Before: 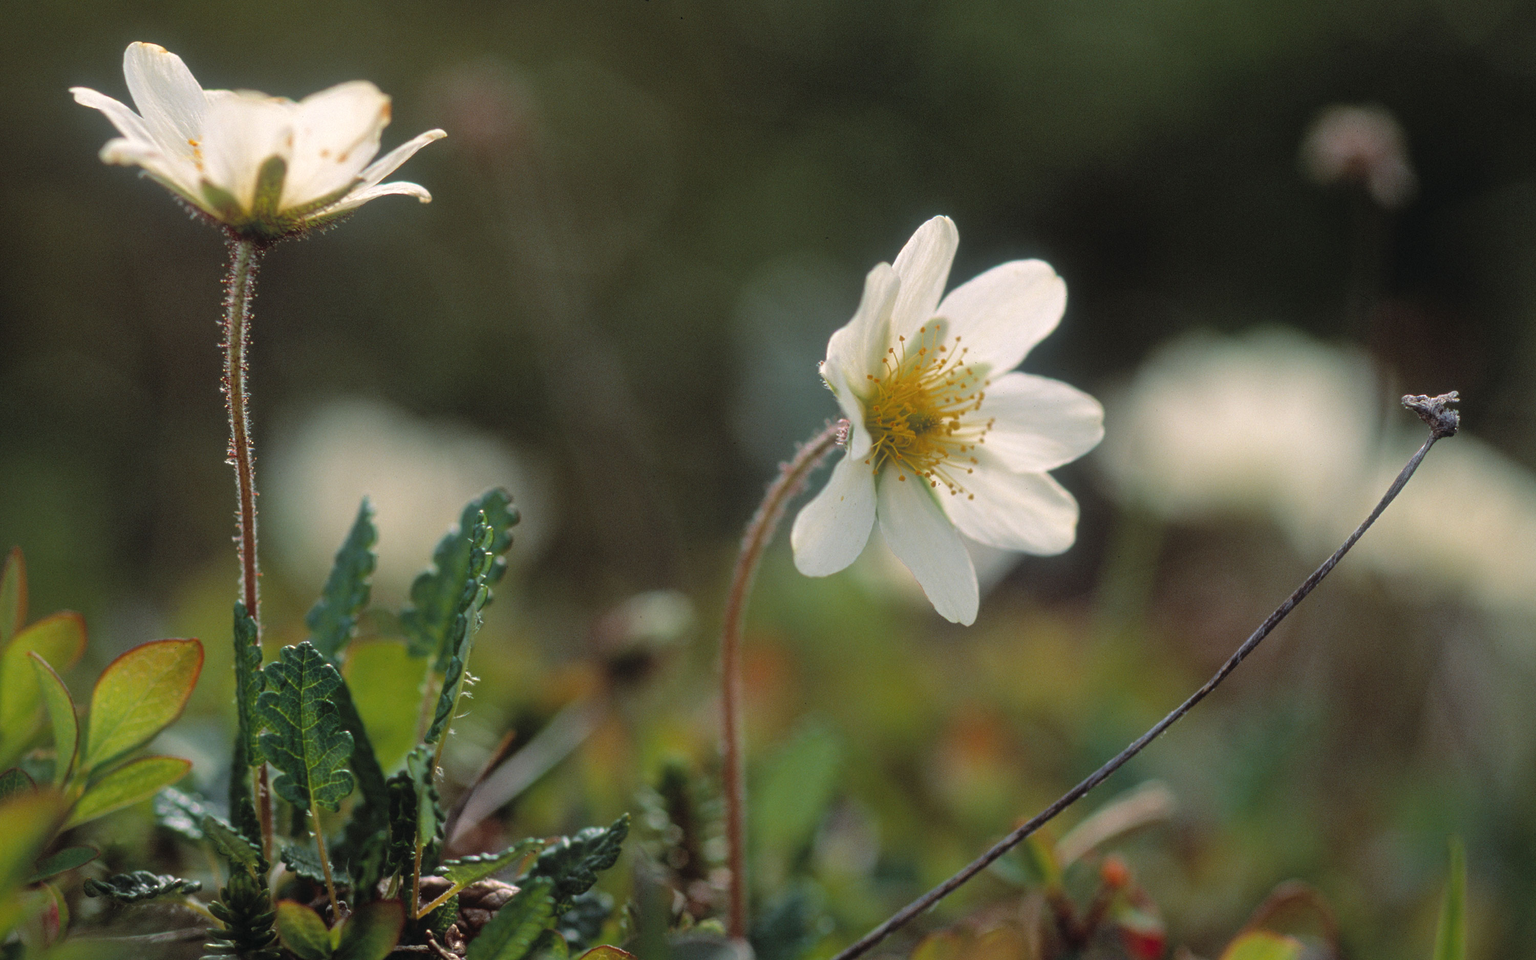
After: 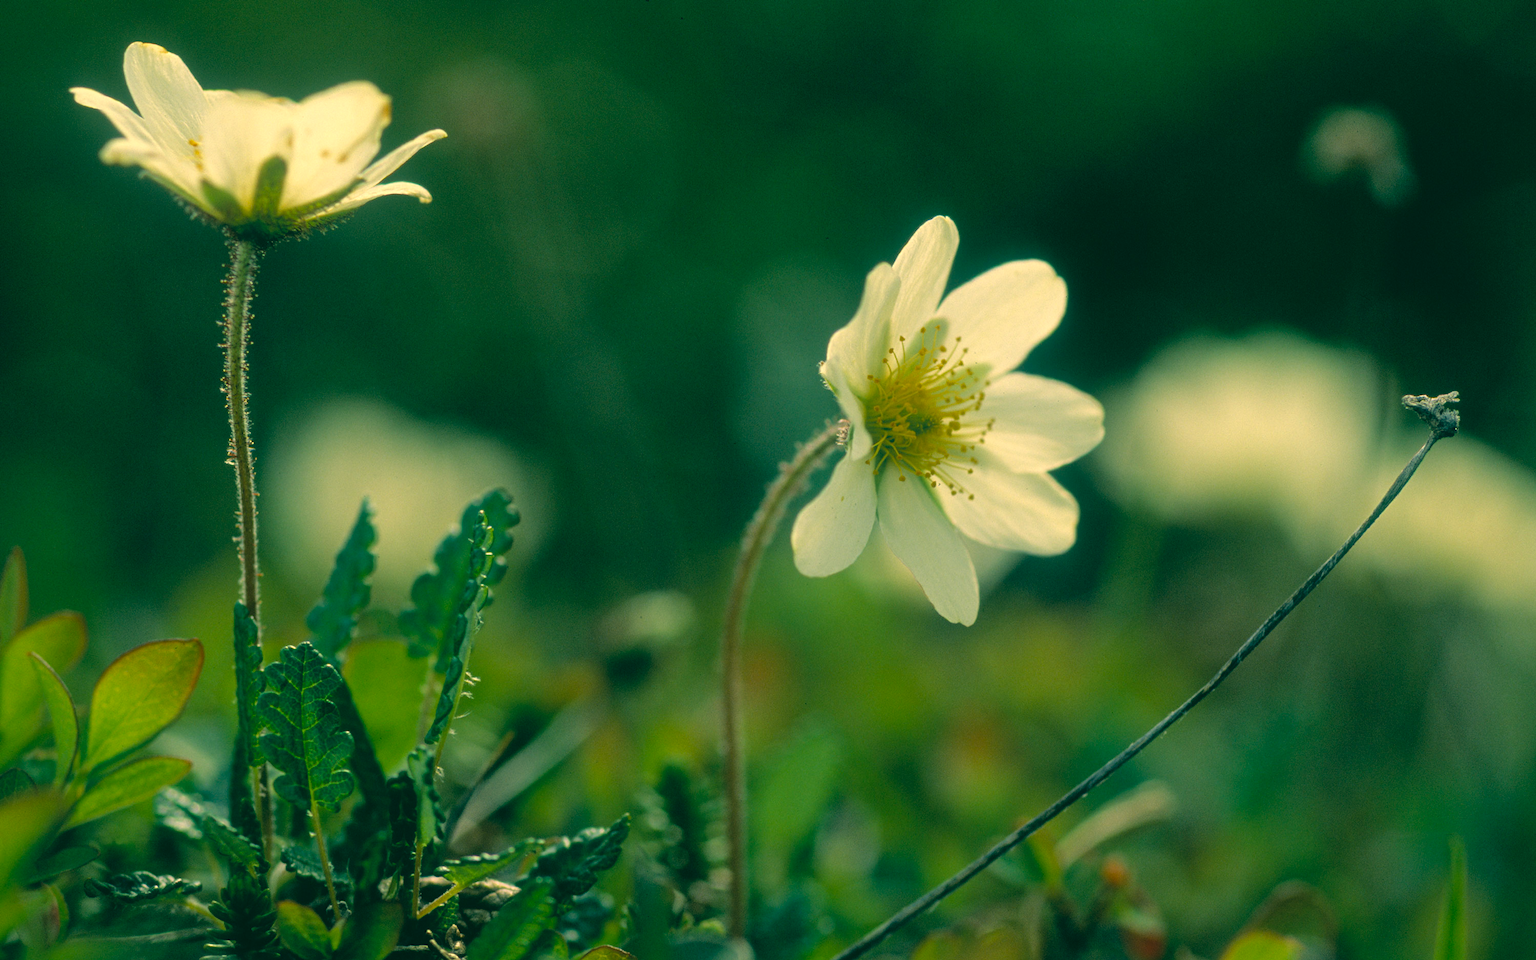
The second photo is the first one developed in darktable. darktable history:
color correction: highlights a* 1.83, highlights b* 34.02, shadows a* -36.68, shadows b* -5.48
exposure: compensate highlight preservation false
